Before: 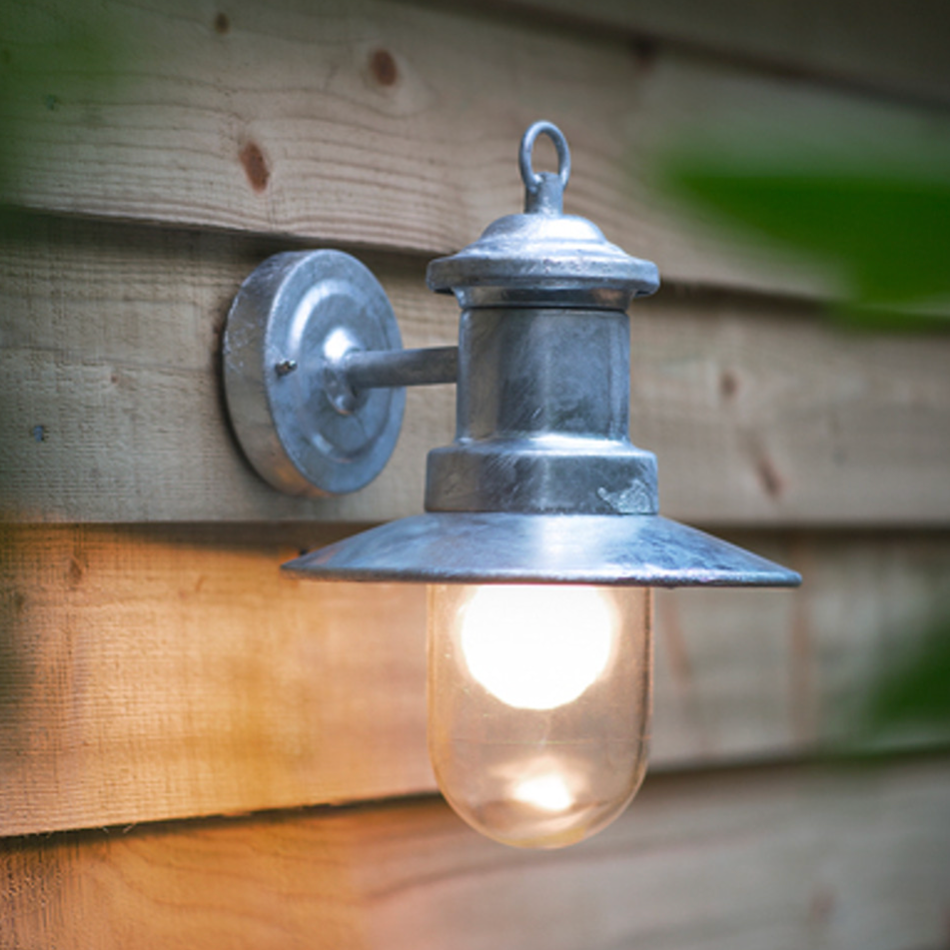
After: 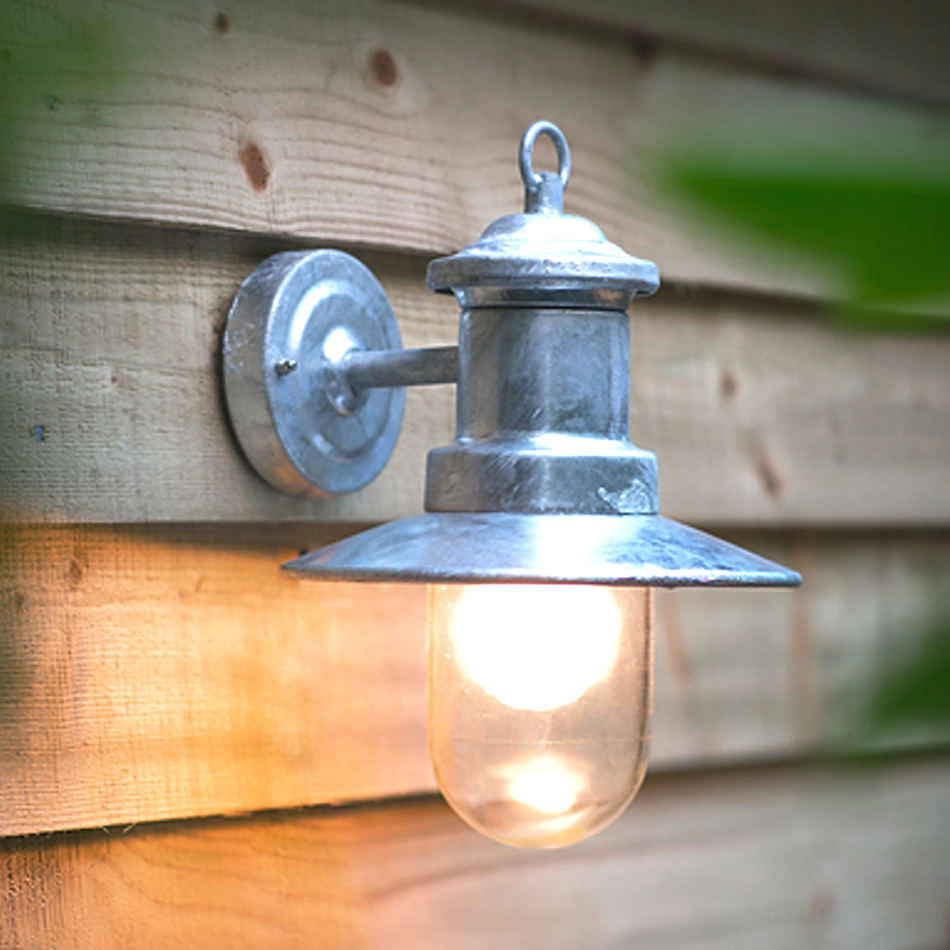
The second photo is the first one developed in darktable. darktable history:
exposure: black level correction 0, exposure 0.591 EV, compensate exposure bias true, compensate highlight preservation false
sharpen: on, module defaults
